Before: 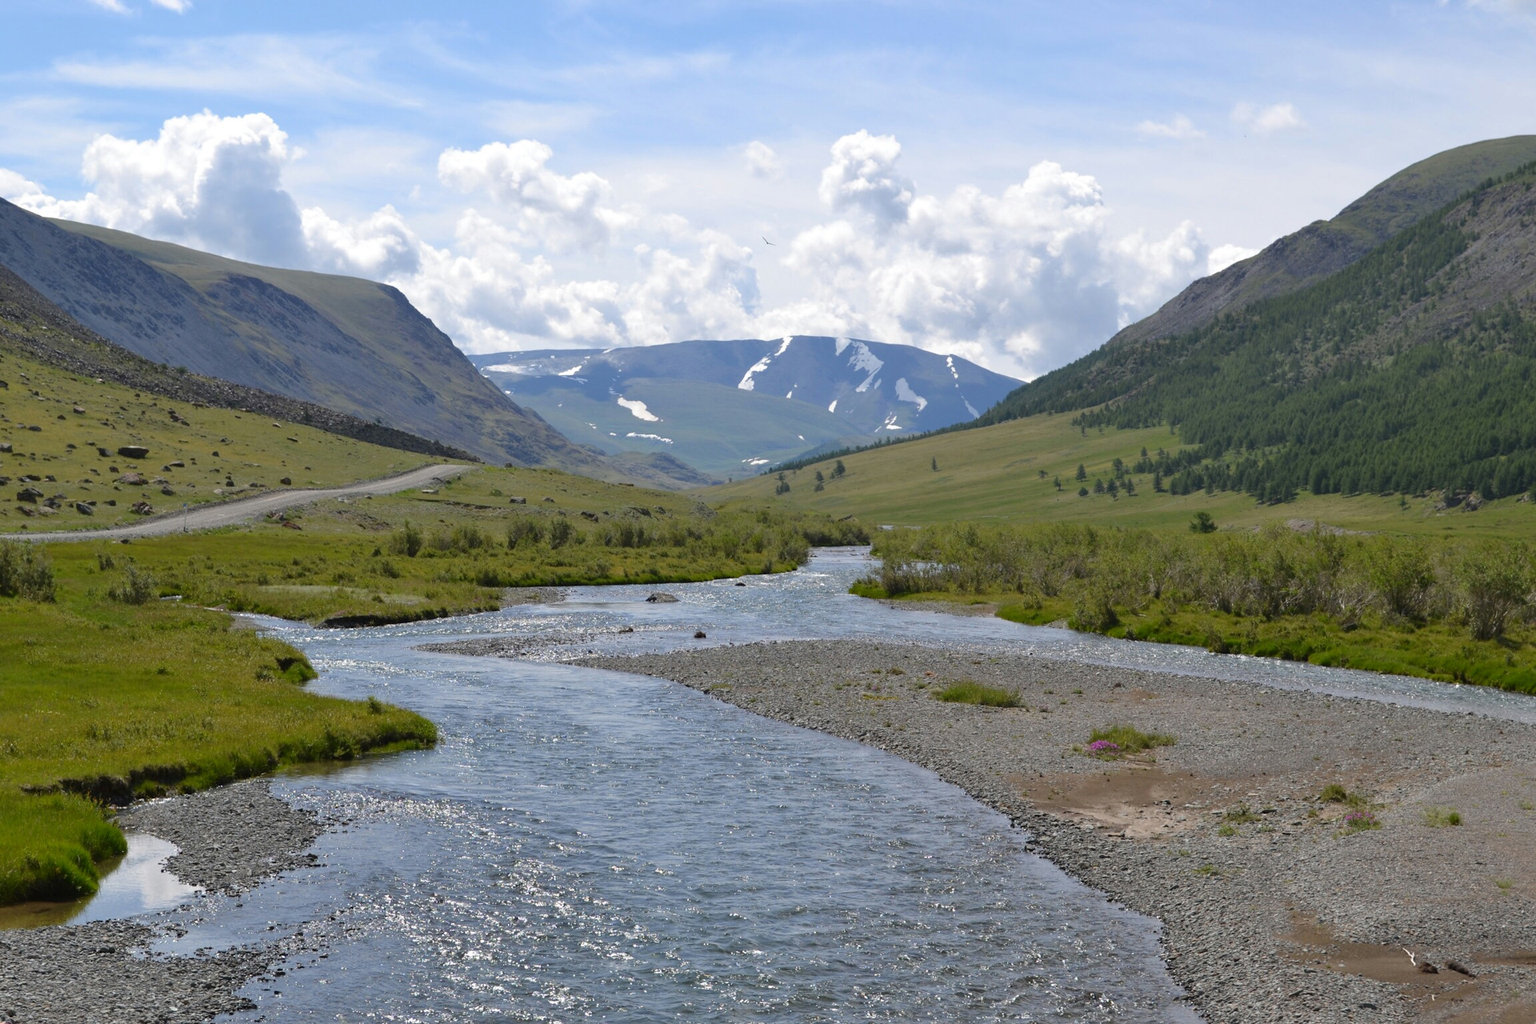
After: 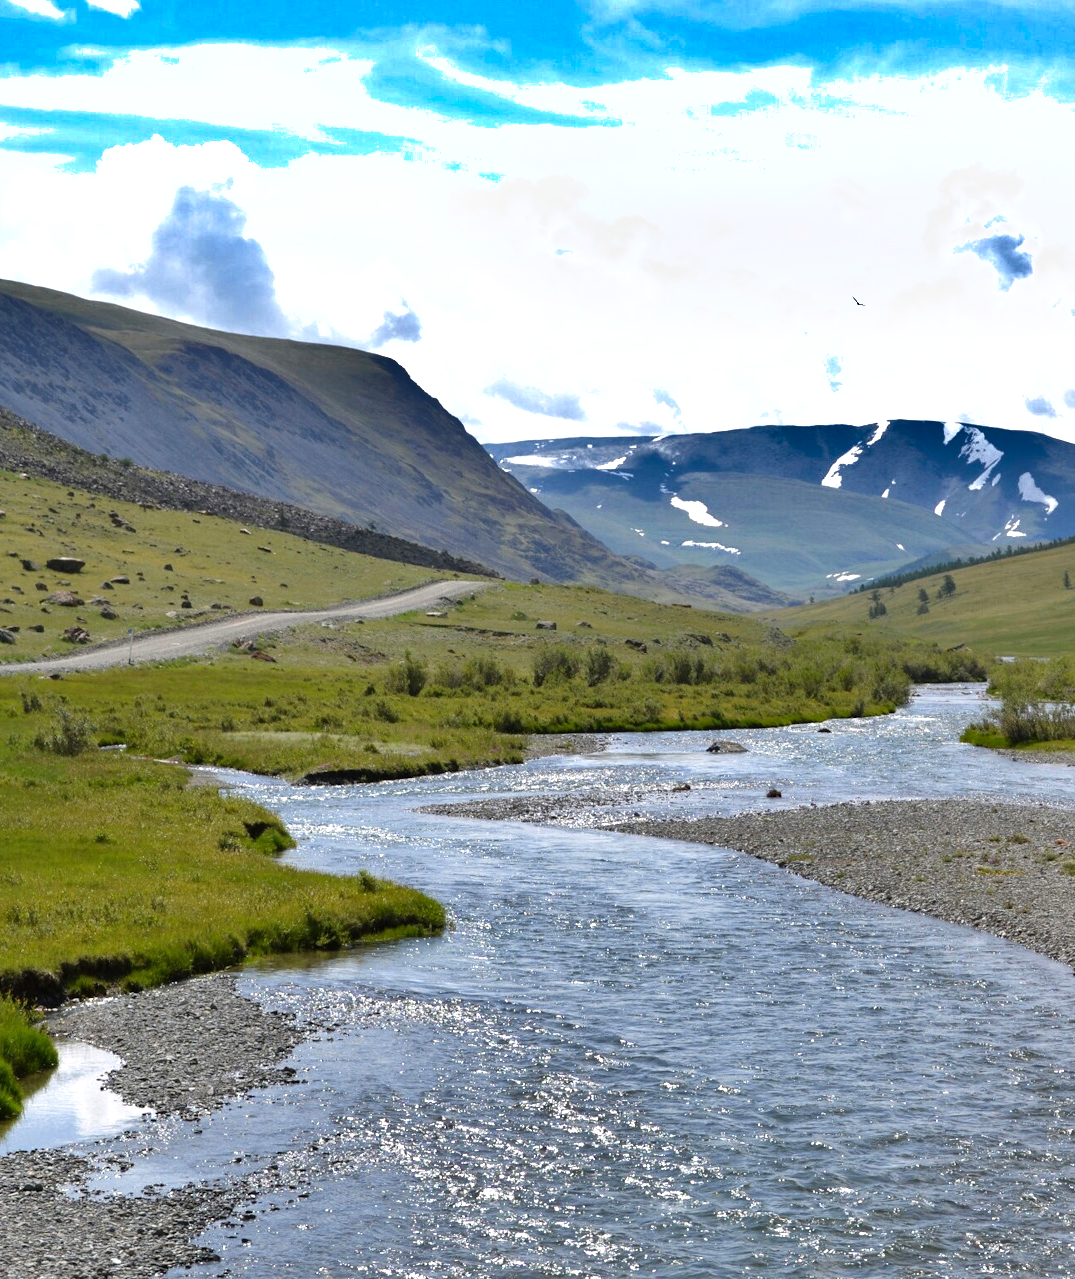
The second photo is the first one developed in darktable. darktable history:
crop: left 5.27%, right 38.716%
tone equalizer: -8 EV -0.717 EV, -7 EV -0.698 EV, -6 EV -0.572 EV, -5 EV -0.421 EV, -3 EV 0.397 EV, -2 EV 0.6 EV, -1 EV 0.695 EV, +0 EV 0.729 EV
shadows and highlights: radius 108.85, shadows 40.53, highlights -72.61, low approximation 0.01, soften with gaussian
